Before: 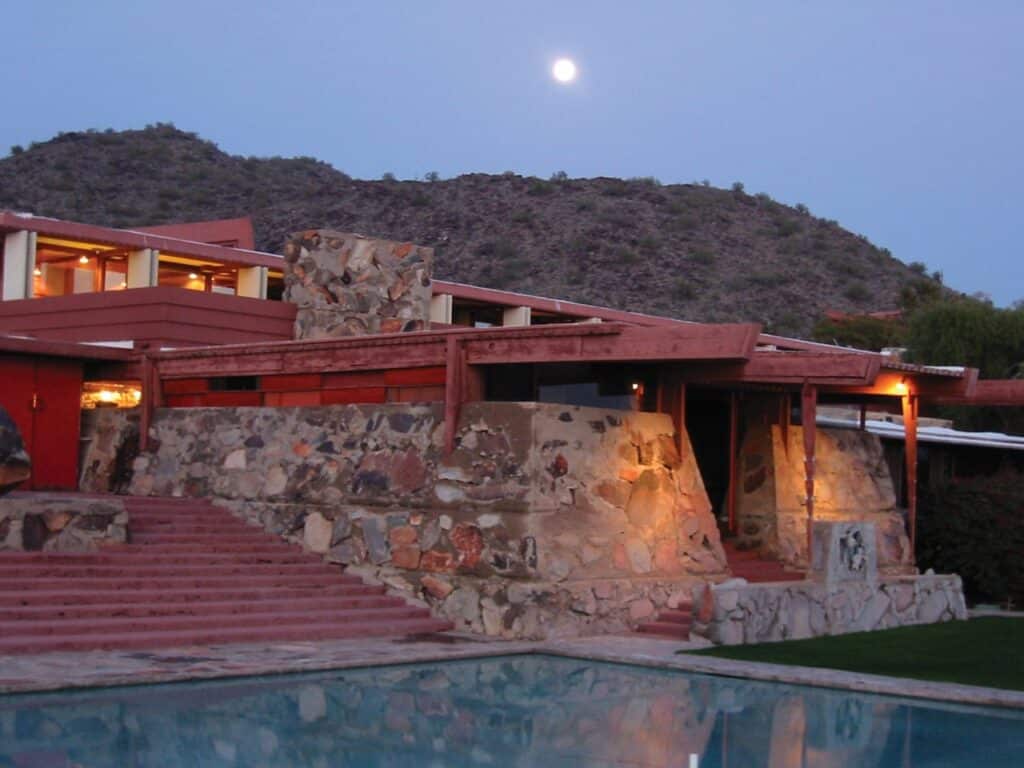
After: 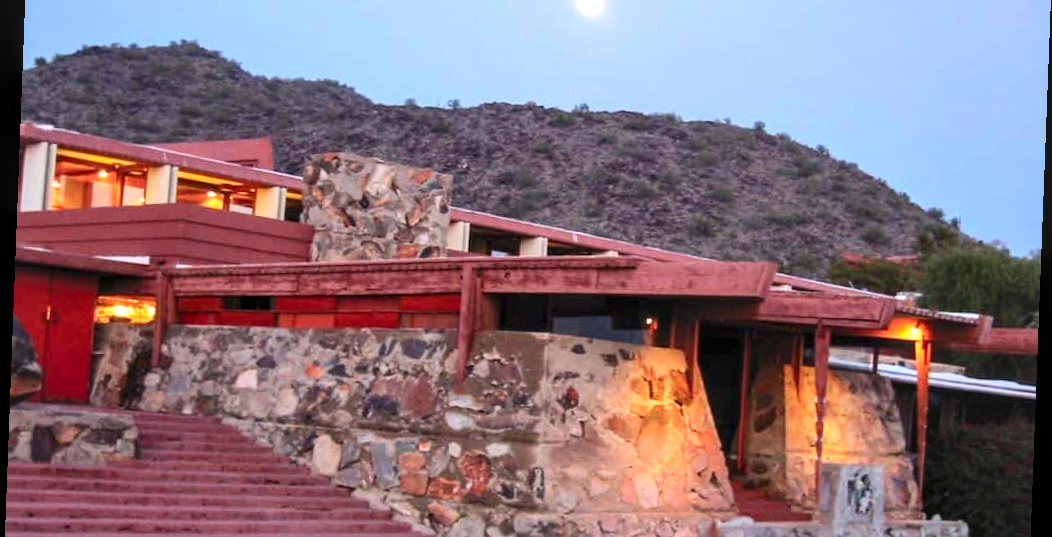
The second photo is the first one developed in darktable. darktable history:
contrast brightness saturation: contrast 0.2, brightness 0.16, saturation 0.22
exposure: black level correction 0, exposure 0.5 EV, compensate exposure bias true, compensate highlight preservation false
crop: top 11.166%, bottom 22.168%
rotate and perspective: rotation 2.17°, automatic cropping off
local contrast: detail 130%
